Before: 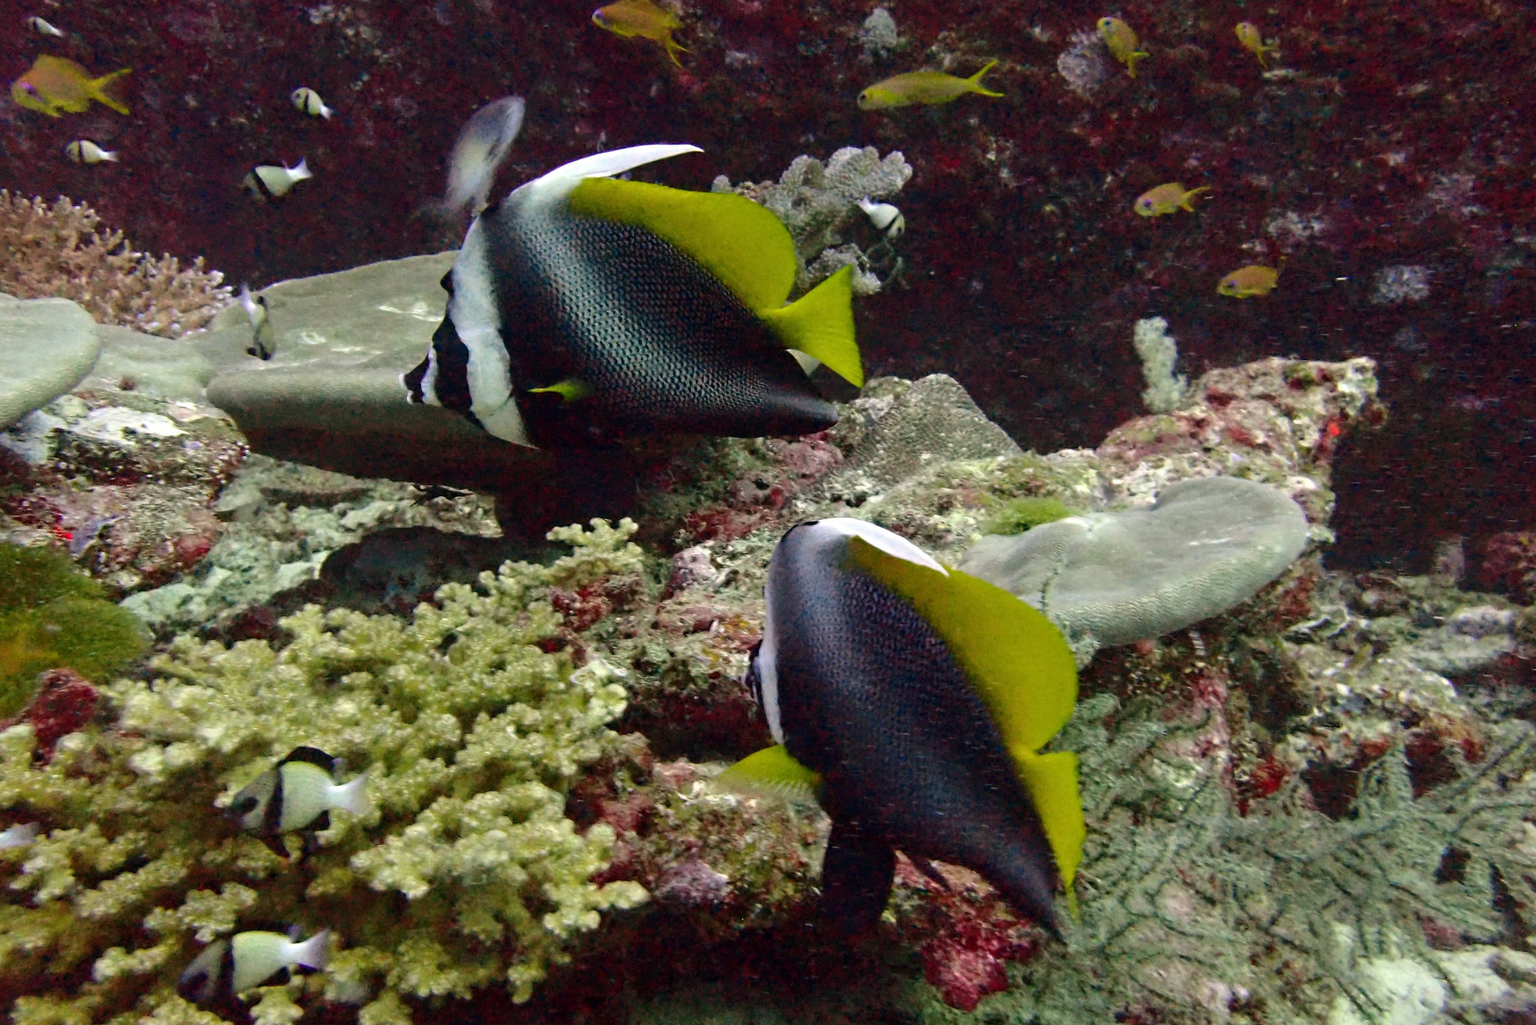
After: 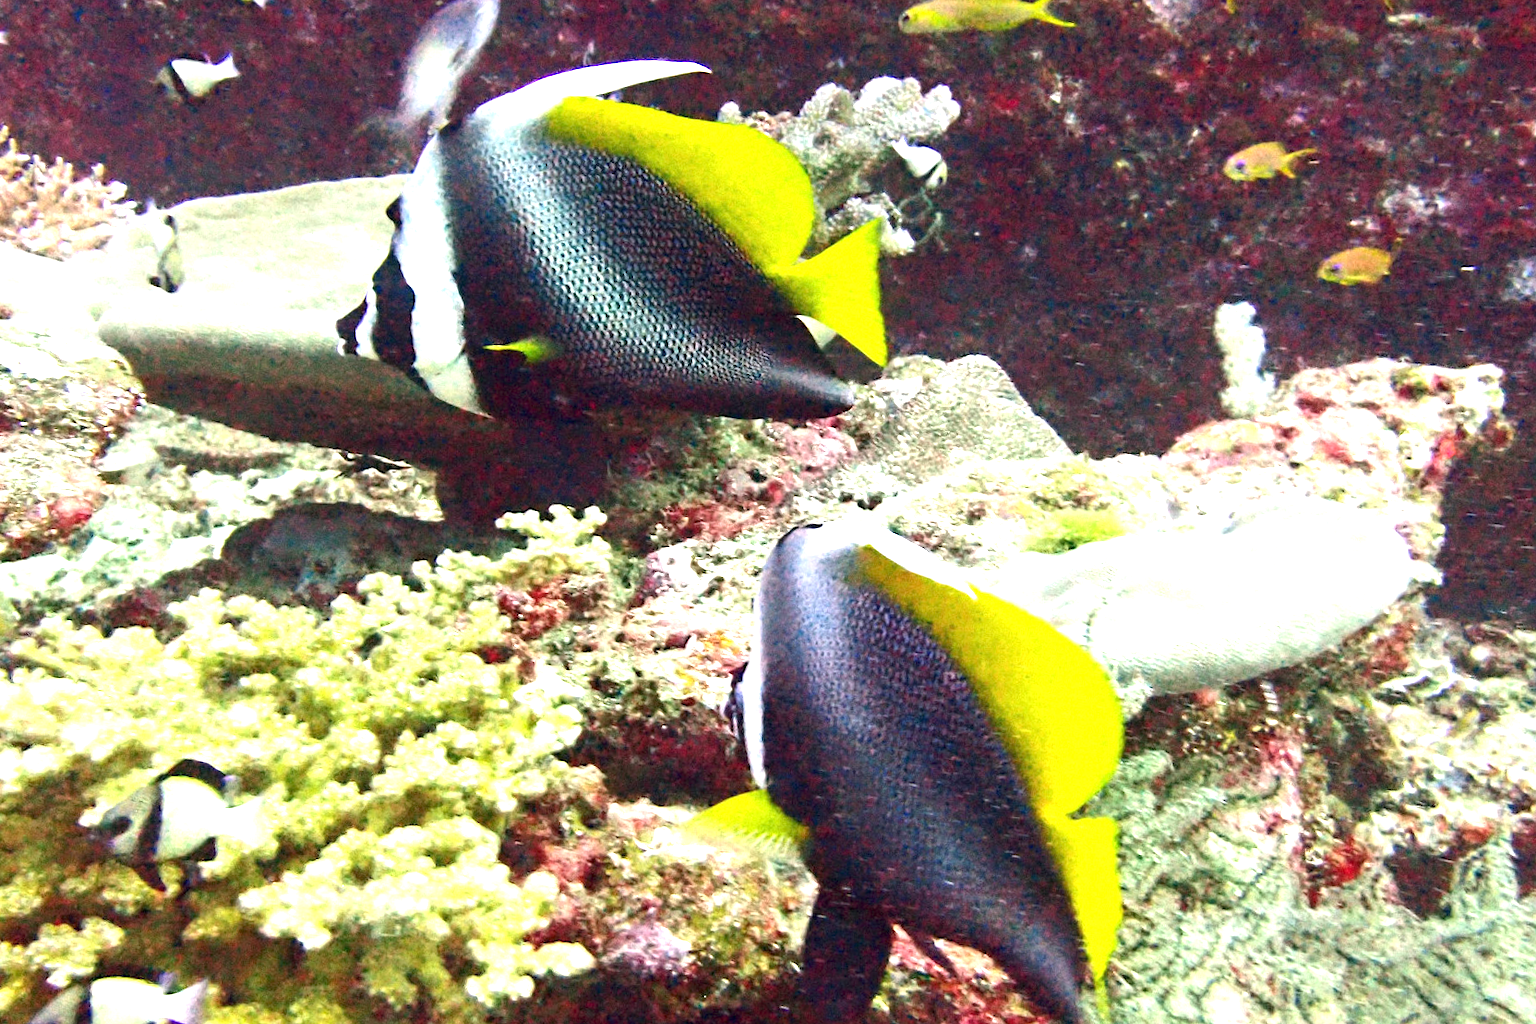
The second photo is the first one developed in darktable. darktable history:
crop and rotate: angle -3.27°, left 5.211%, top 5.211%, right 4.607%, bottom 4.607%
white balance: red 0.988, blue 1.017
exposure: exposure 2 EV, compensate exposure bias true, compensate highlight preservation false
